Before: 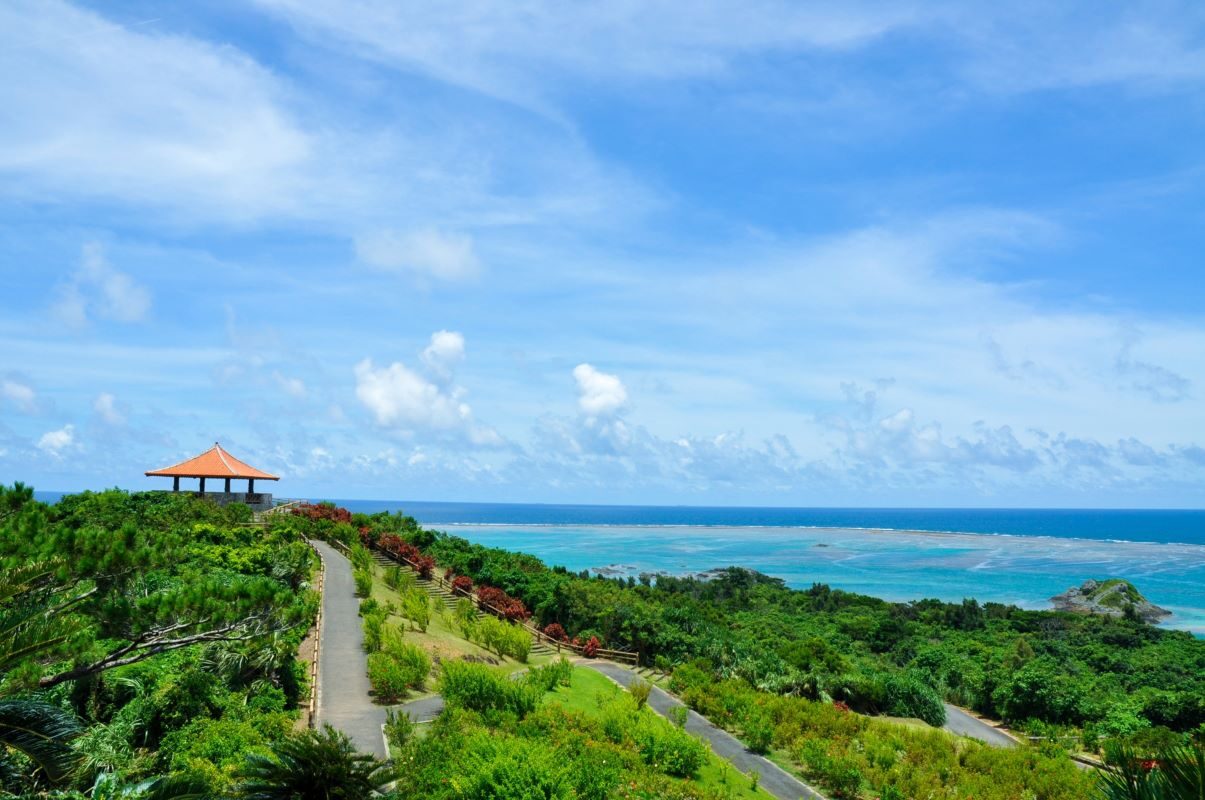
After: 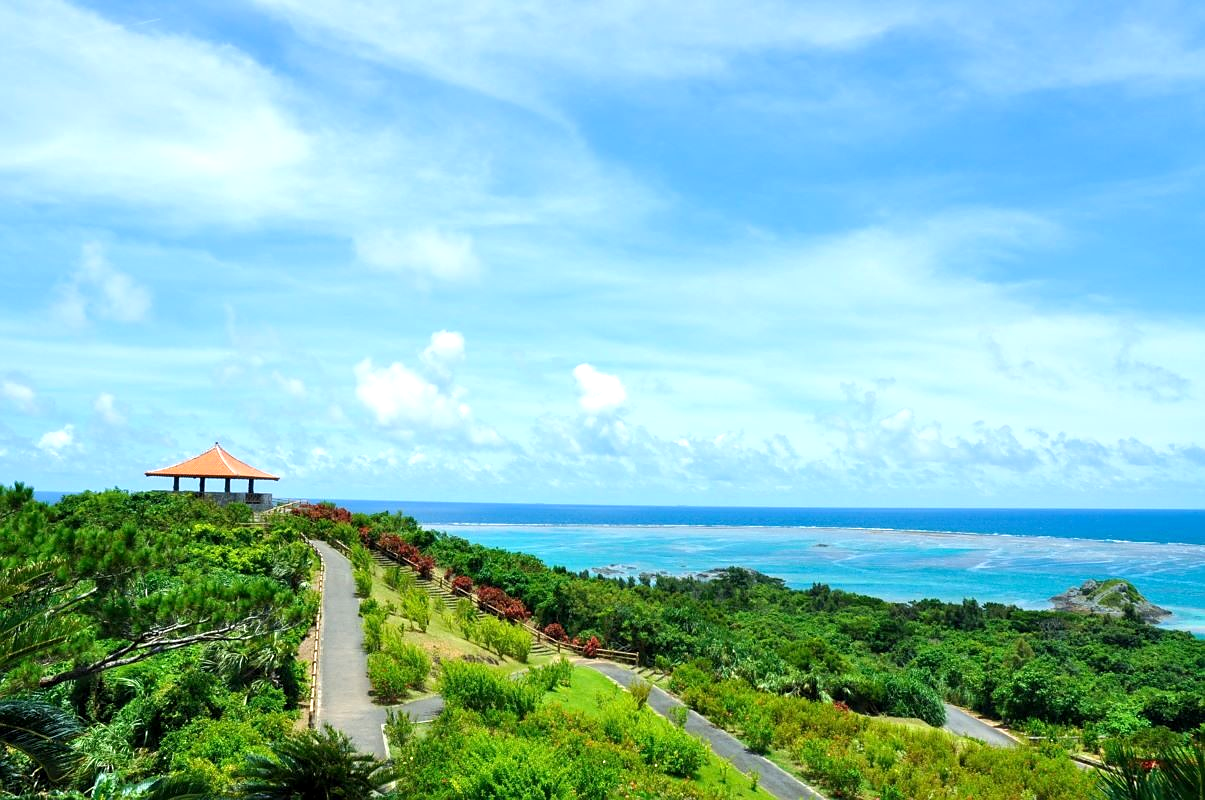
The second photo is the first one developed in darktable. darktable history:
sharpen: radius 1
exposure: black level correction 0.001, exposure 0.5 EV, compensate exposure bias true, compensate highlight preservation false
